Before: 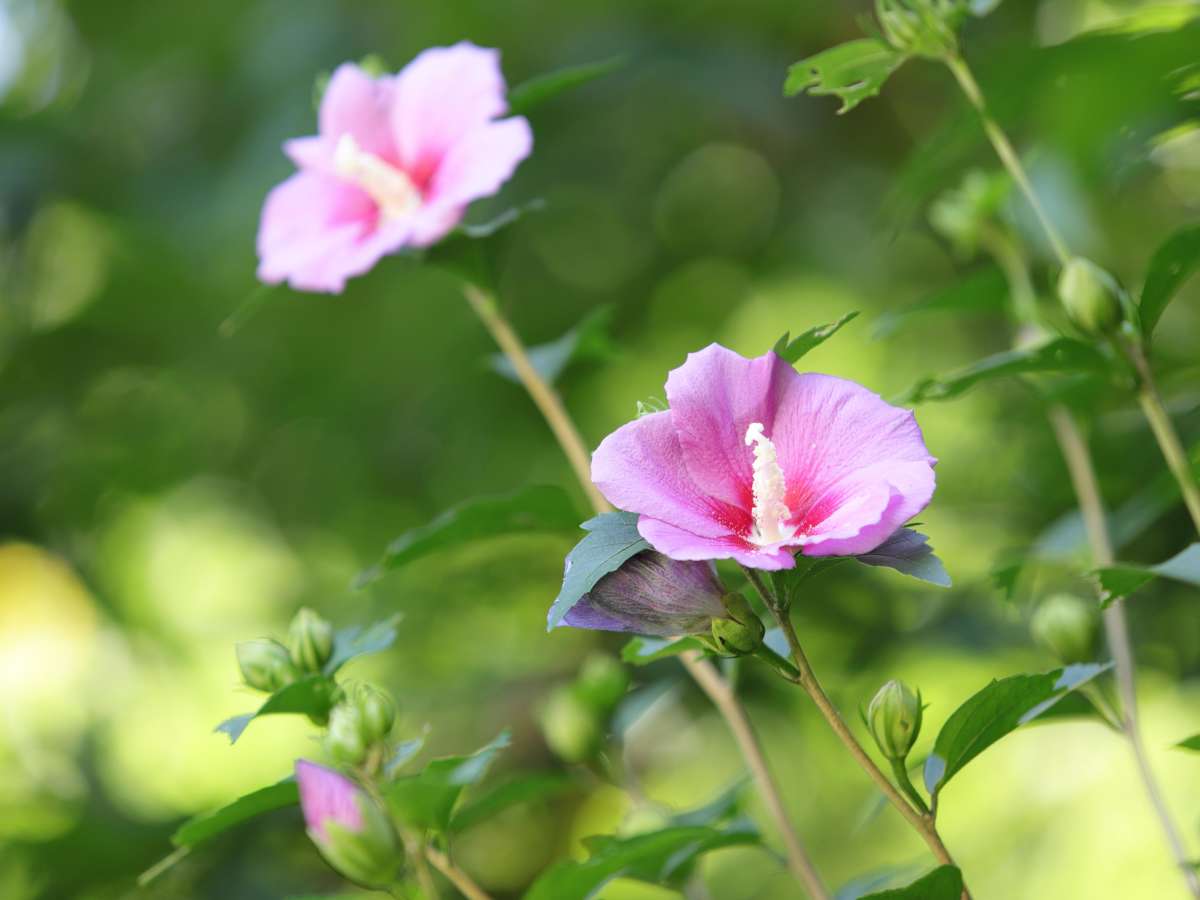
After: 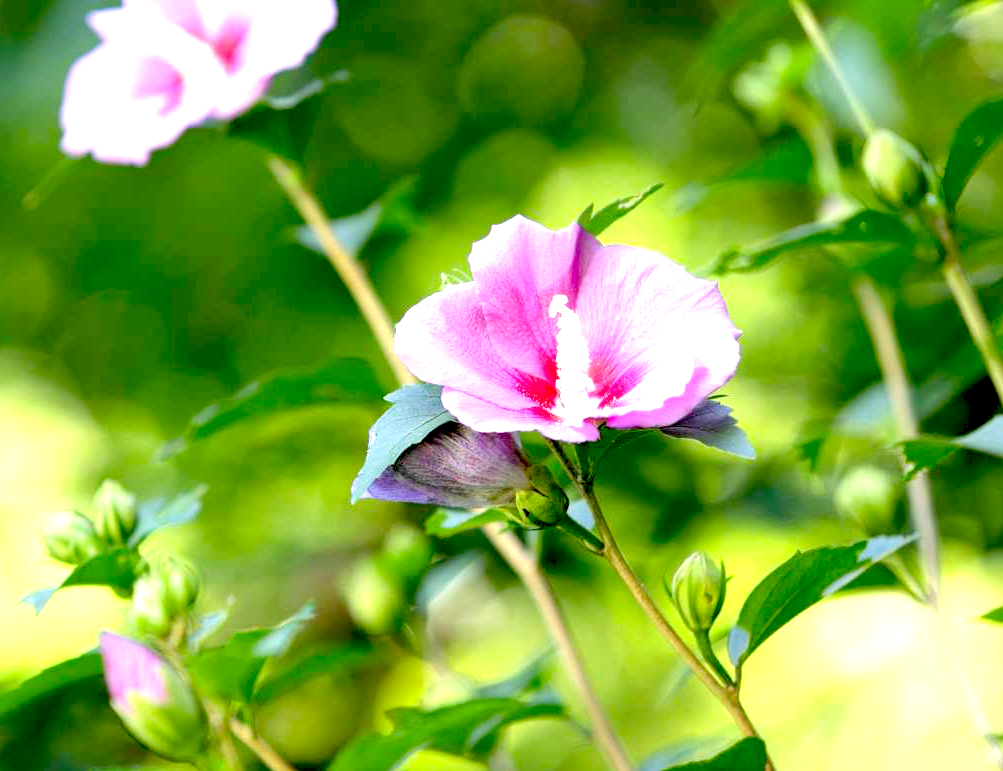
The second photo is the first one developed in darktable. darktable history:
exposure: black level correction 0.036, exposure 0.906 EV, compensate highlight preservation false
crop: left 16.371%, top 14.306%
